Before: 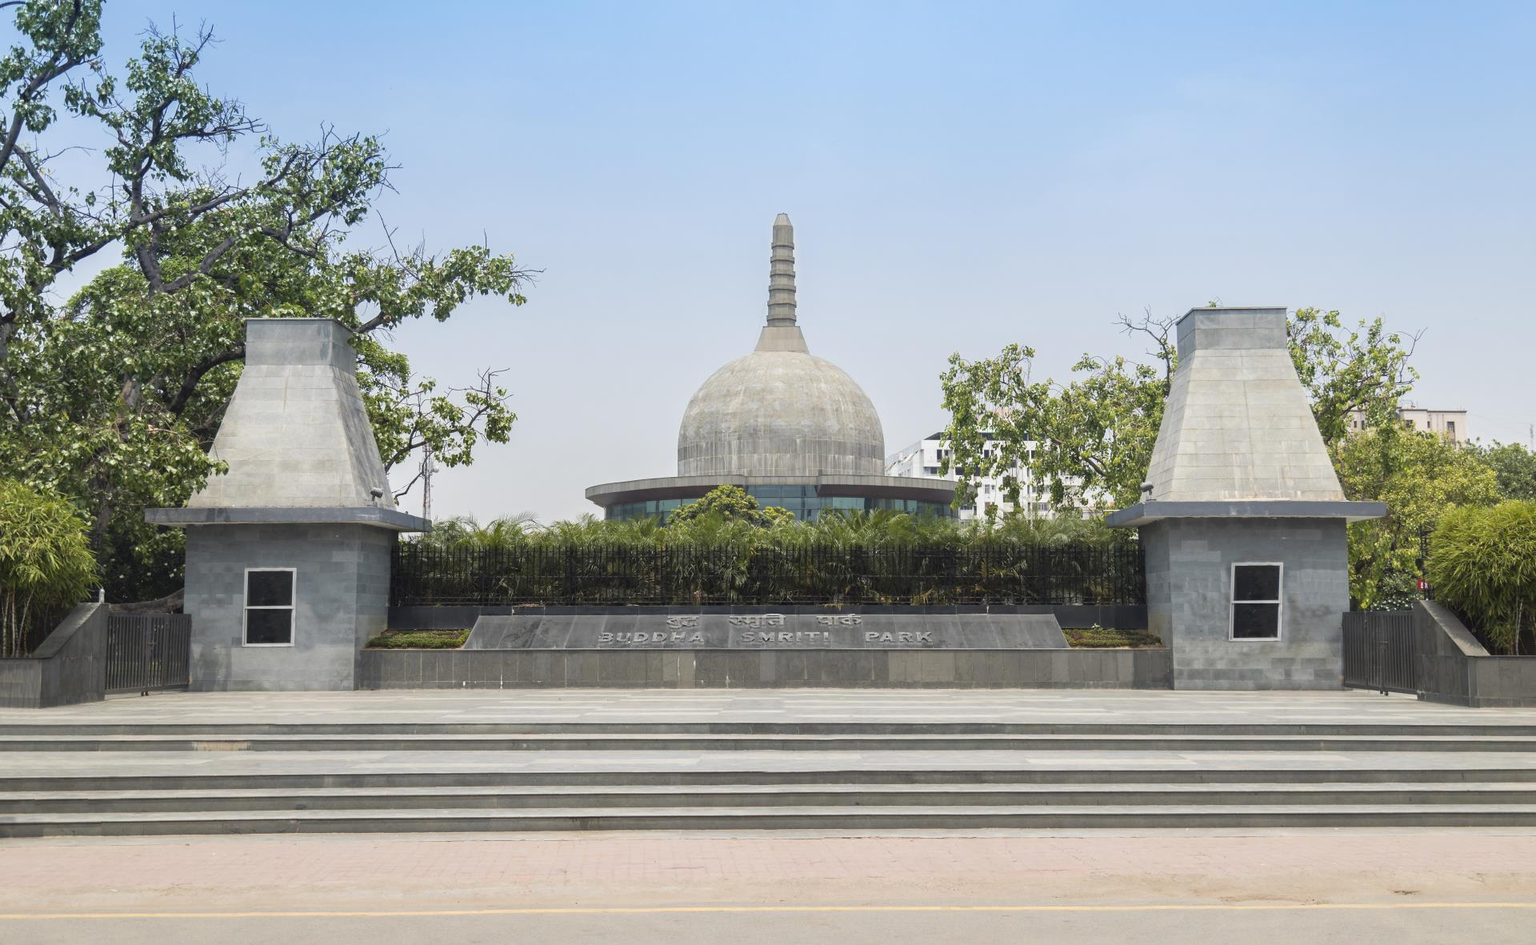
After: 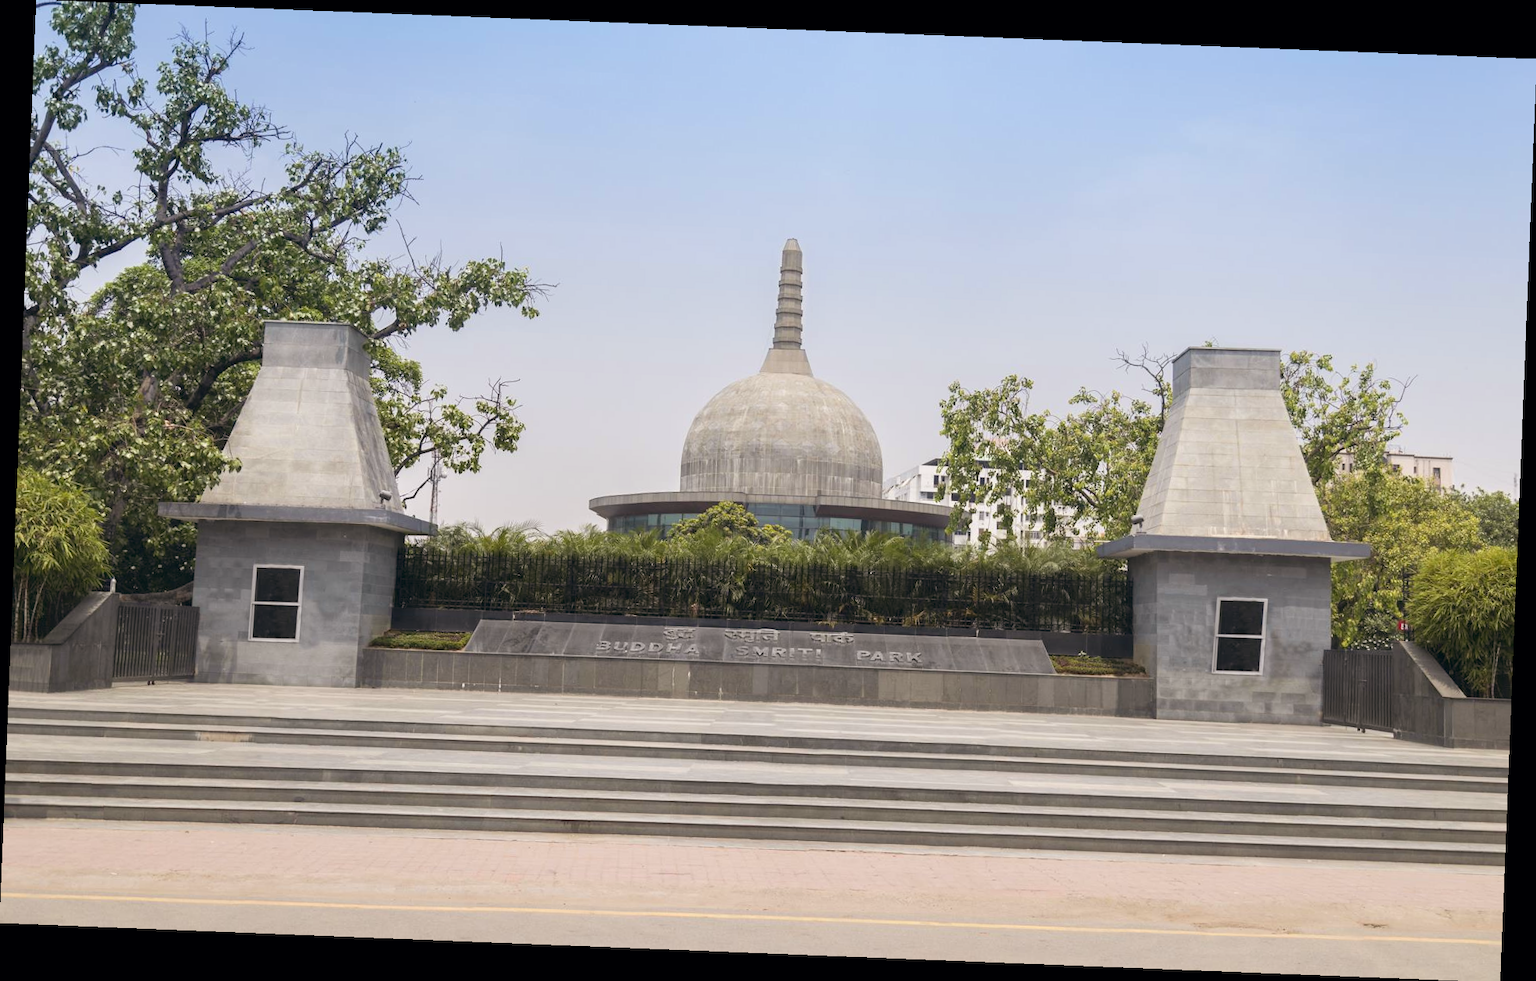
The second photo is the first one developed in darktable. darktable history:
rotate and perspective: rotation 2.27°, automatic cropping off
color balance: lift [0.998, 0.998, 1.001, 1.002], gamma [0.995, 1.025, 0.992, 0.975], gain [0.995, 1.02, 0.997, 0.98]
